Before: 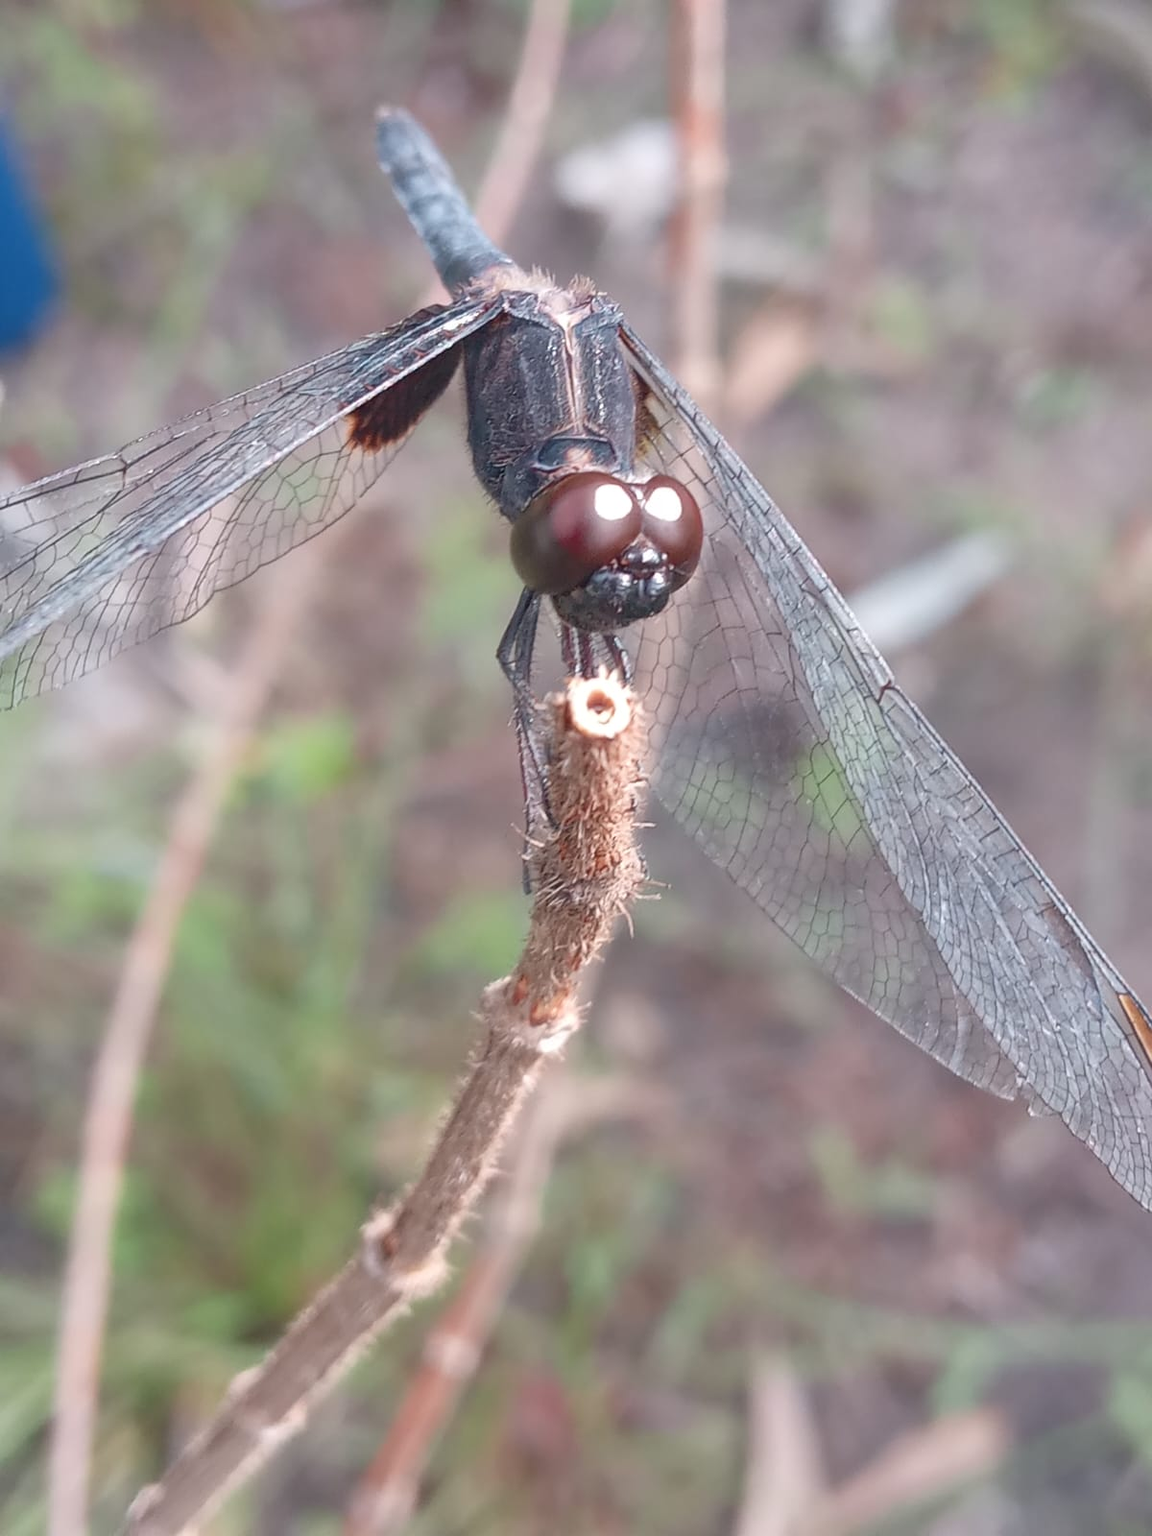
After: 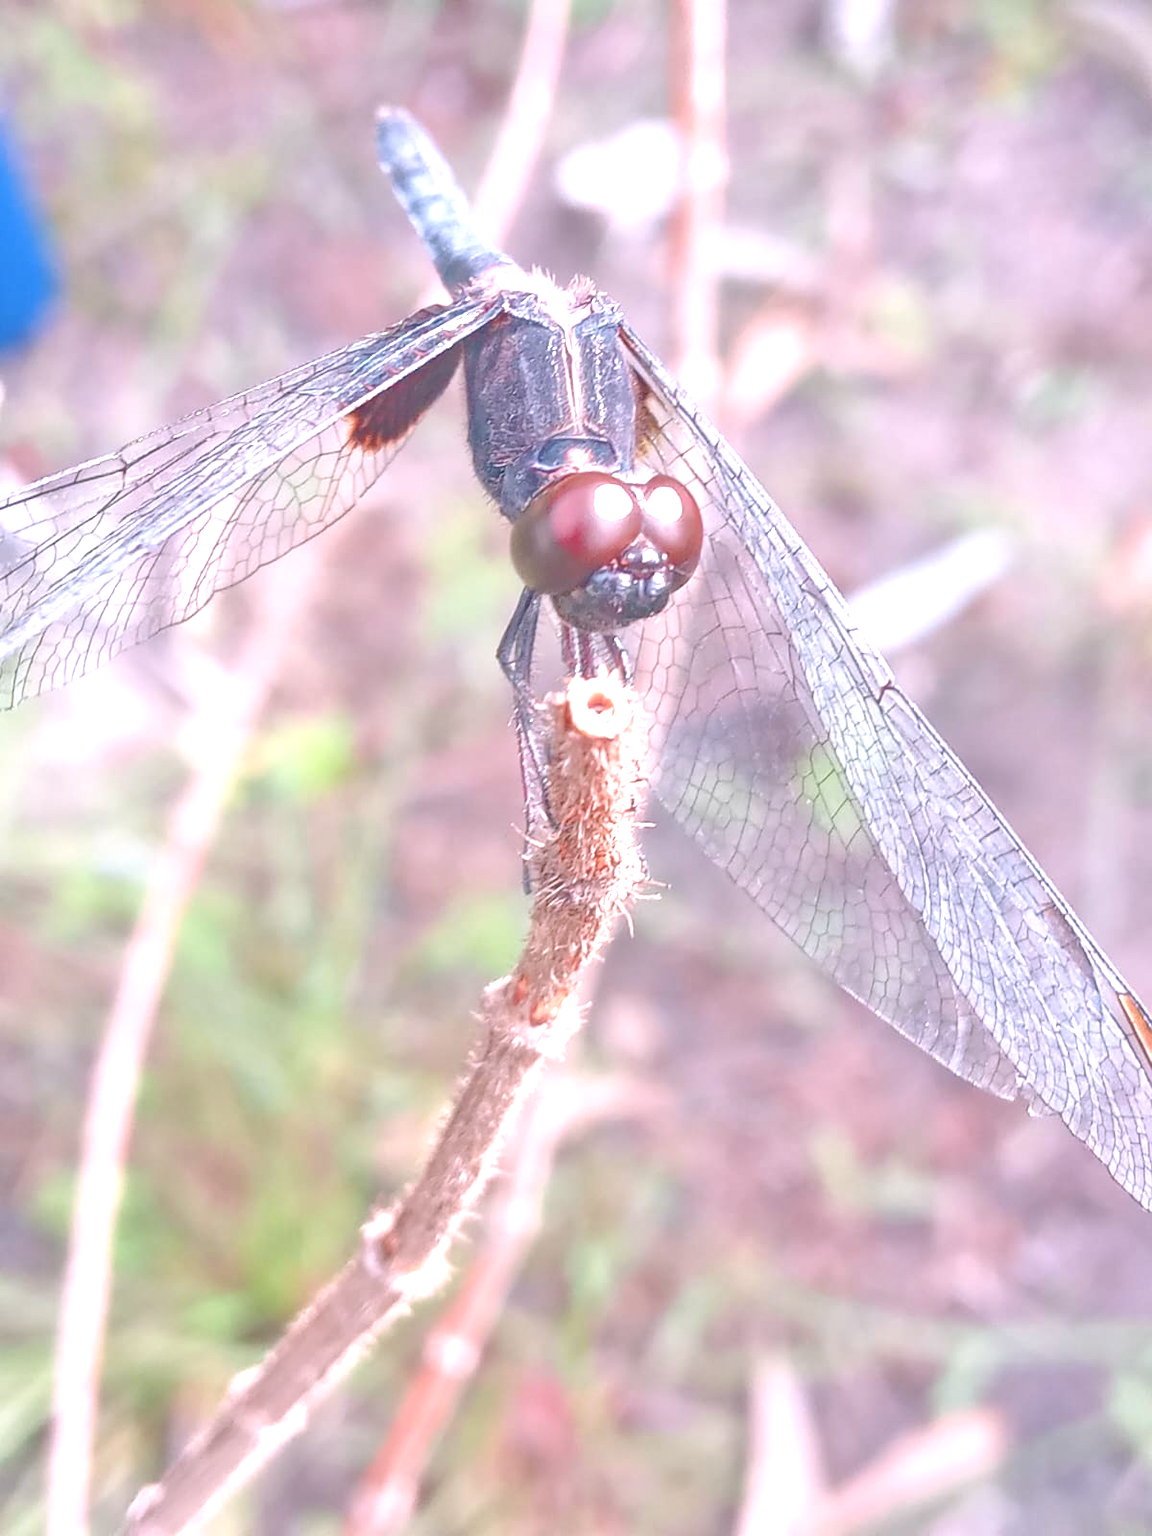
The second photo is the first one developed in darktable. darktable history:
tone equalizer: -8 EV 2 EV, -7 EV 2 EV, -6 EV 2 EV, -5 EV 2 EV, -4 EV 2 EV, -3 EV 1.5 EV, -2 EV 1 EV, -1 EV 0.5 EV
white balance: red 1.05, blue 1.072
exposure: exposure 1 EV, compensate highlight preservation false
